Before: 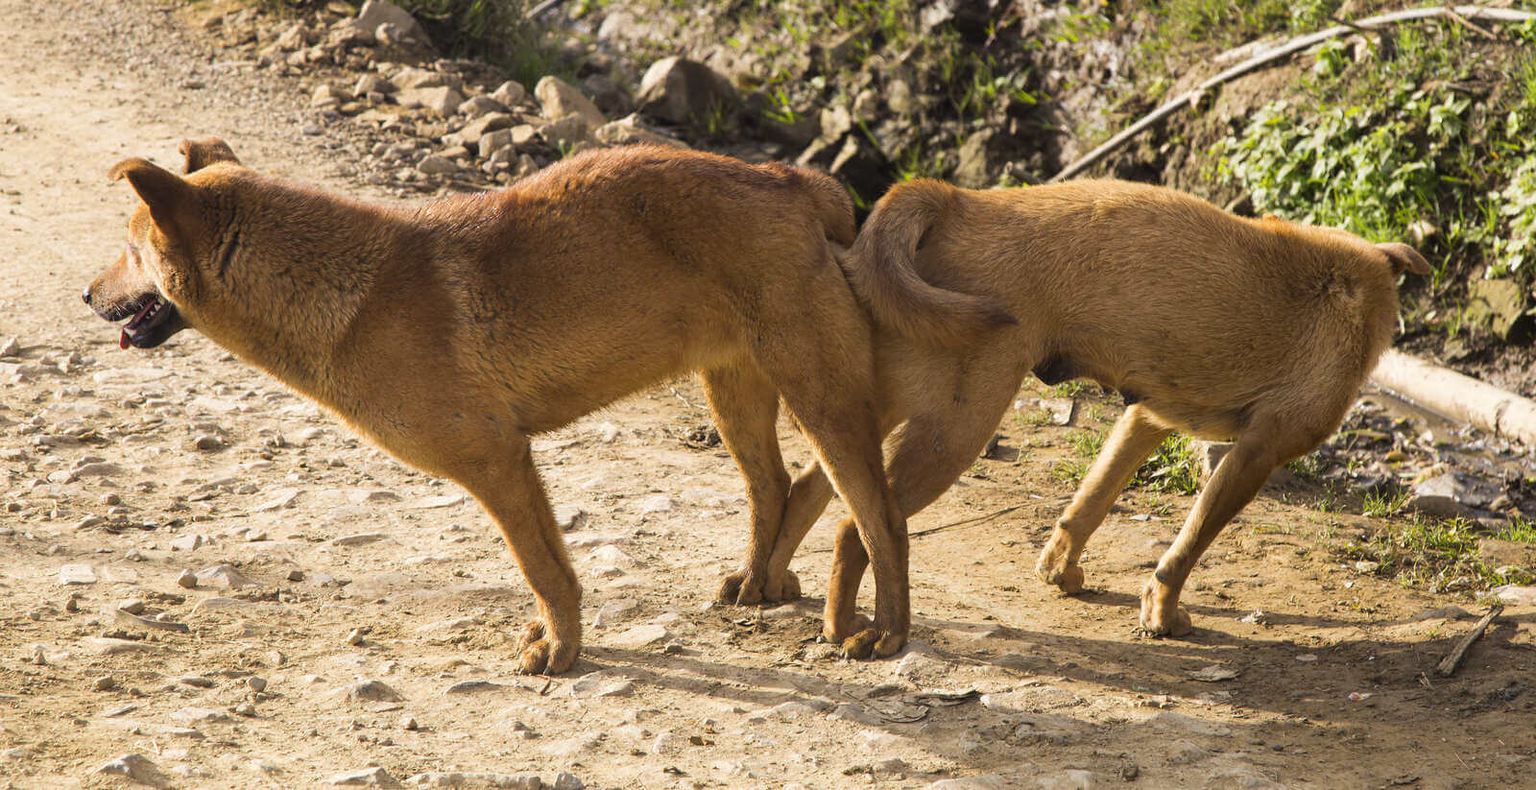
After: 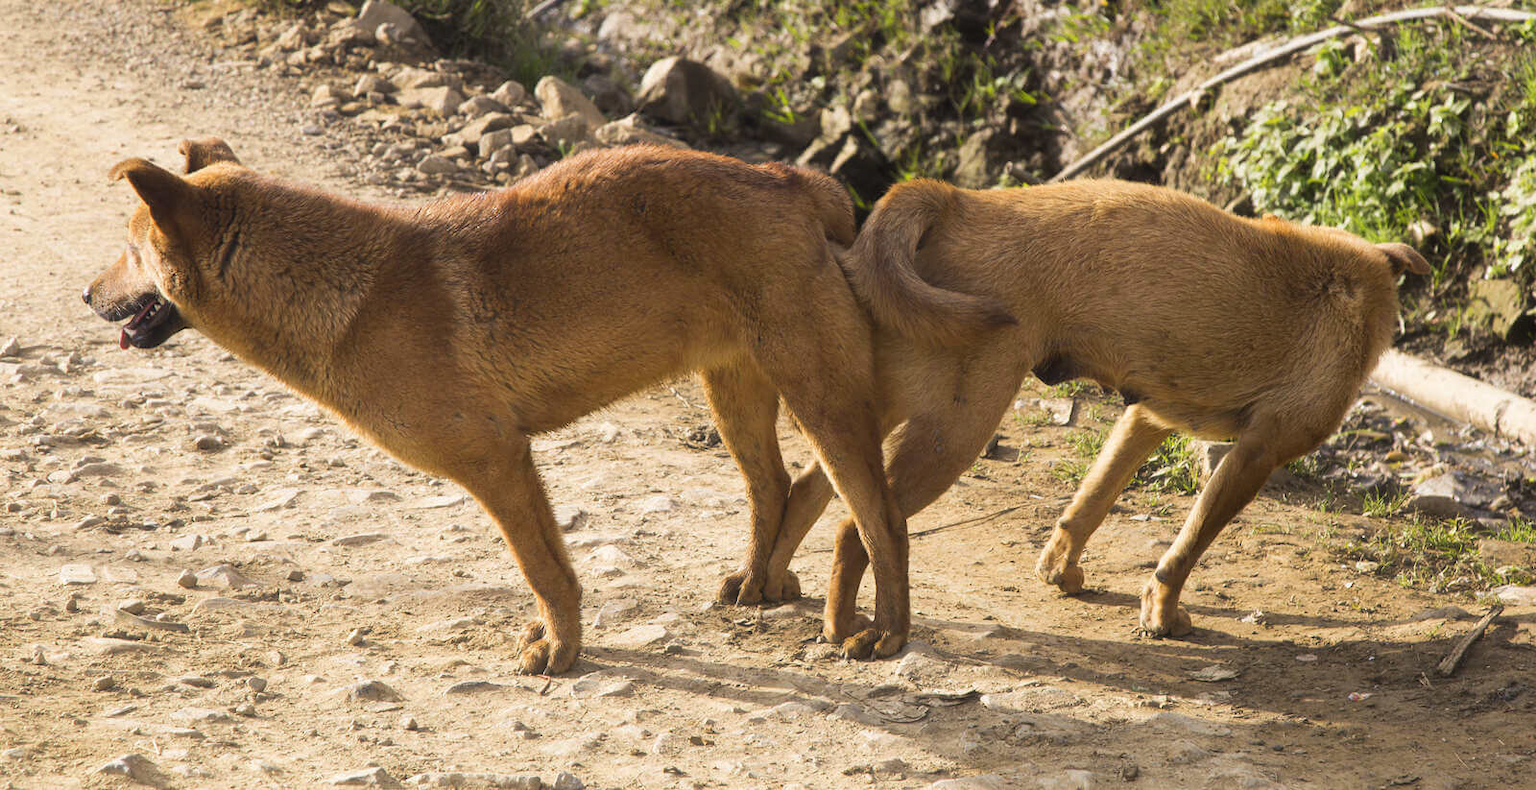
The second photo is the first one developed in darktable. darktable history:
haze removal: strength -0.061, compatibility mode true, adaptive false
